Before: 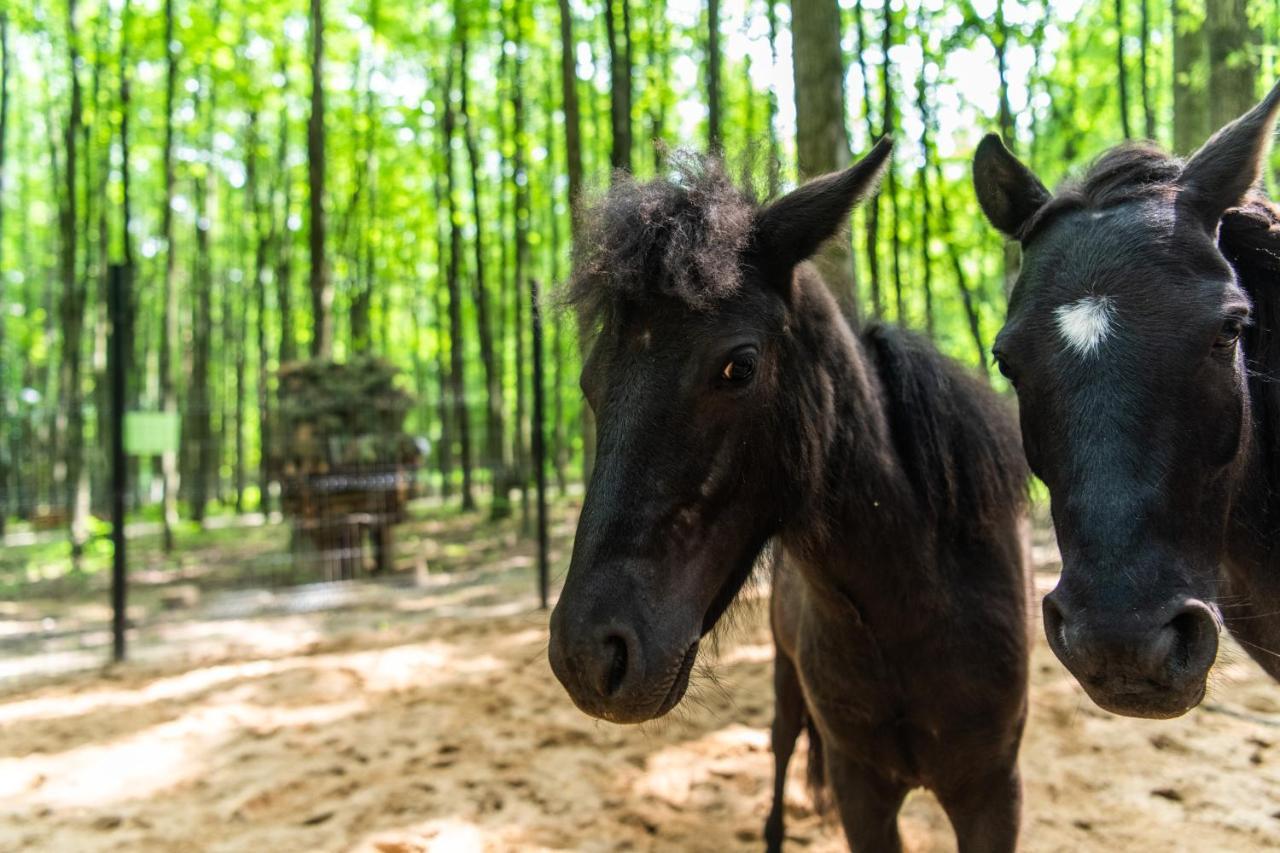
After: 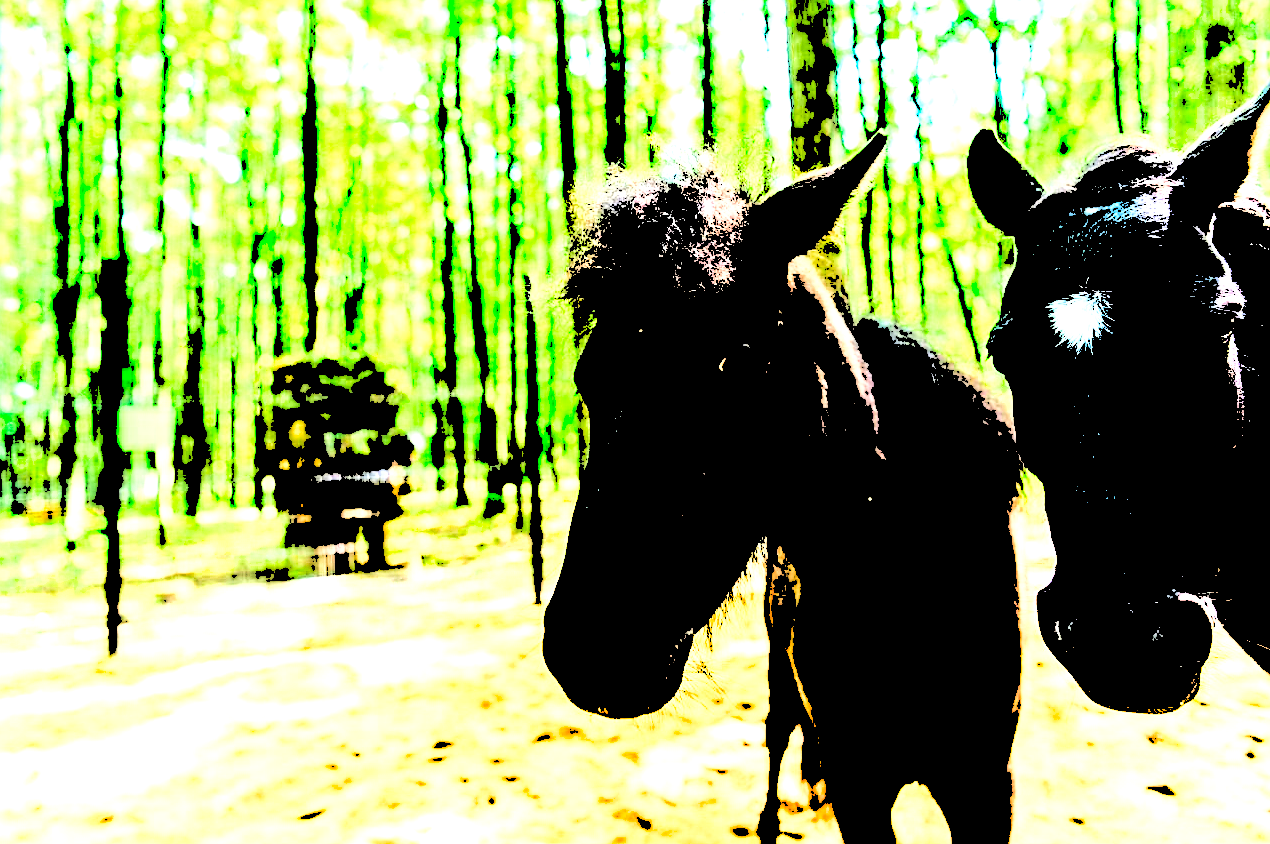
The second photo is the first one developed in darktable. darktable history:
exposure: black level correction 0, exposure 1.199 EV, compensate exposure bias true, compensate highlight preservation false
contrast brightness saturation: contrast 0.086, brightness -0.598, saturation 0.172
sharpen: on, module defaults
shadows and highlights: shadows 62.13, white point adjustment 0.446, highlights -34.14, compress 83.77%
levels: white 90.69%, levels [0.246, 0.256, 0.506]
crop: left 0.477%, top 0.613%, right 0.235%, bottom 0.387%
